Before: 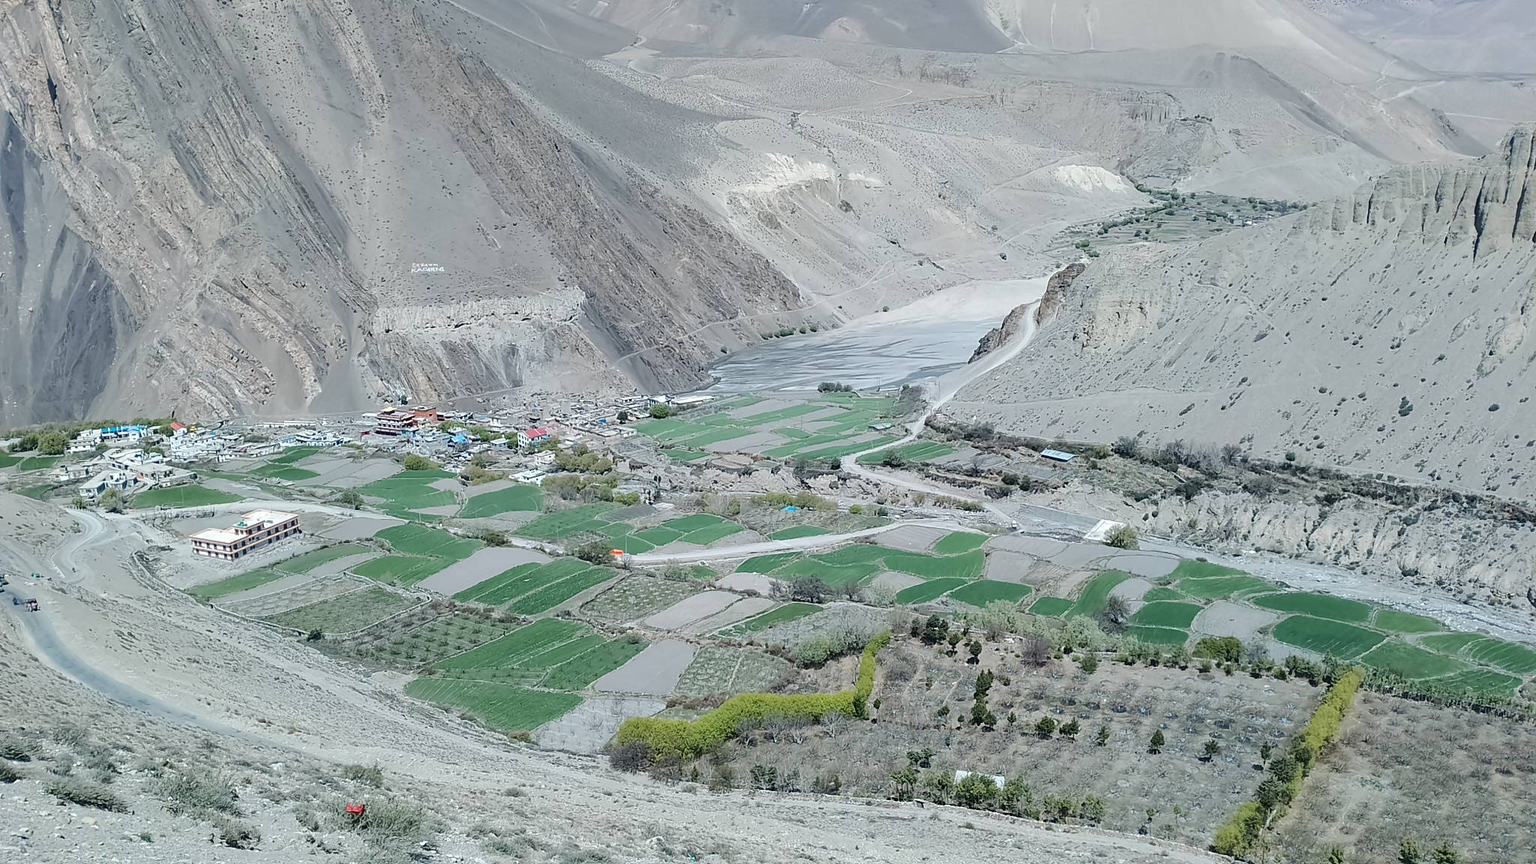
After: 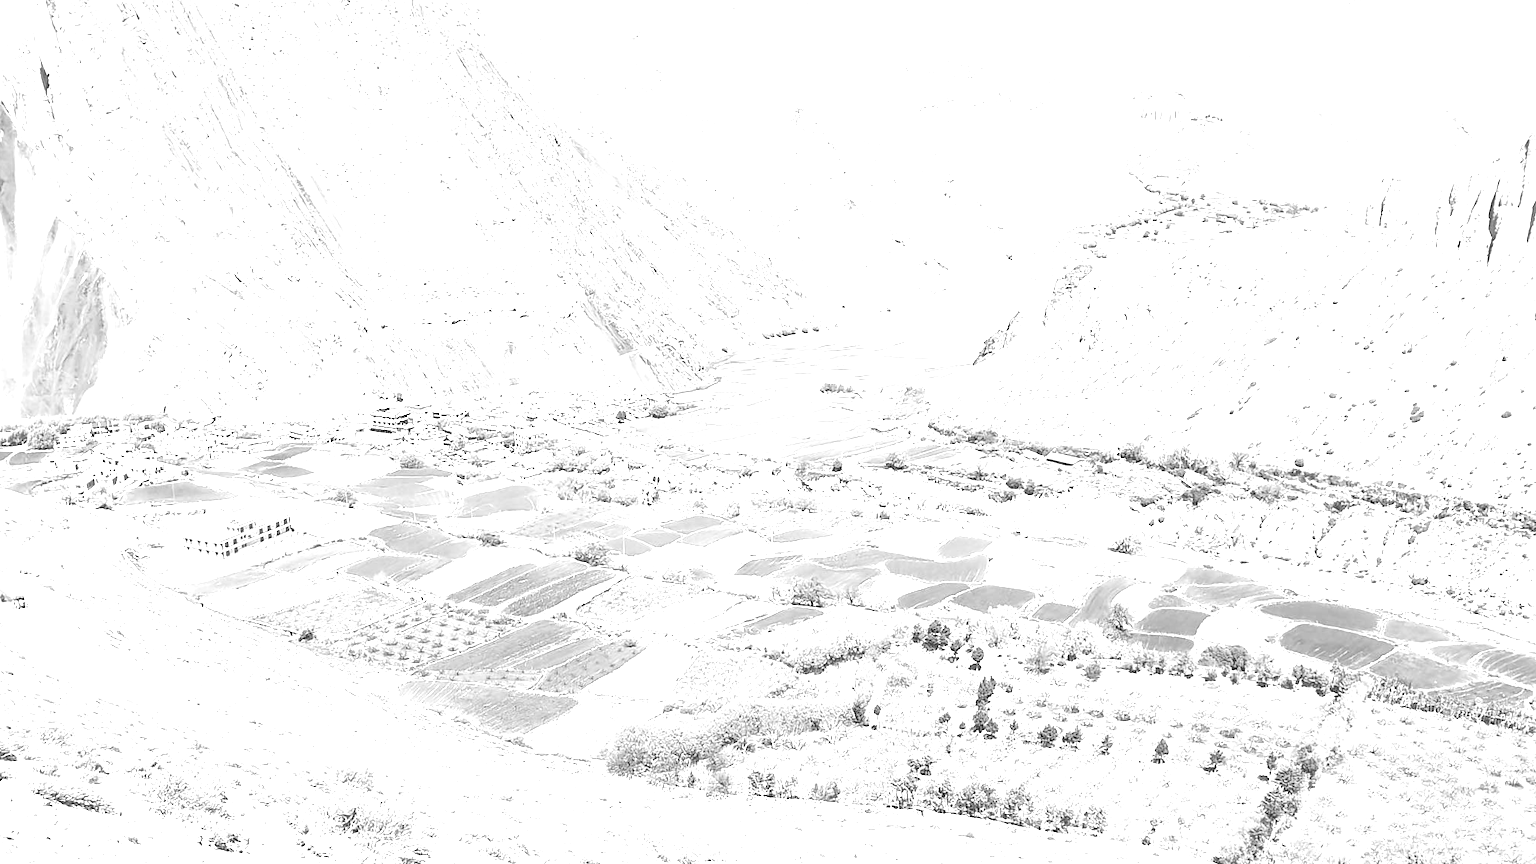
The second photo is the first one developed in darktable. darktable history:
color zones: curves: ch0 [(0, 0.5) (0.125, 0.4) (0.25, 0.5) (0.375, 0.4) (0.5, 0.4) (0.625, 0.35) (0.75, 0.35) (0.875, 0.5)]; ch1 [(0, 0.35) (0.125, 0.45) (0.25, 0.35) (0.375, 0.35) (0.5, 0.35) (0.625, 0.35) (0.75, 0.45) (0.875, 0.35)]; ch2 [(0, 0.6) (0.125, 0.5) (0.25, 0.5) (0.375, 0.6) (0.5, 0.6) (0.625, 0.5) (0.75, 0.5) (0.875, 0.5)]
levels: levels [0, 0.397, 0.955]
local contrast: on, module defaults
crop and rotate: angle -0.5°
exposure: black level correction 0, exposure 2.327 EV, compensate exposure bias true, compensate highlight preservation false
tone equalizer: on, module defaults
monochrome: on, module defaults
